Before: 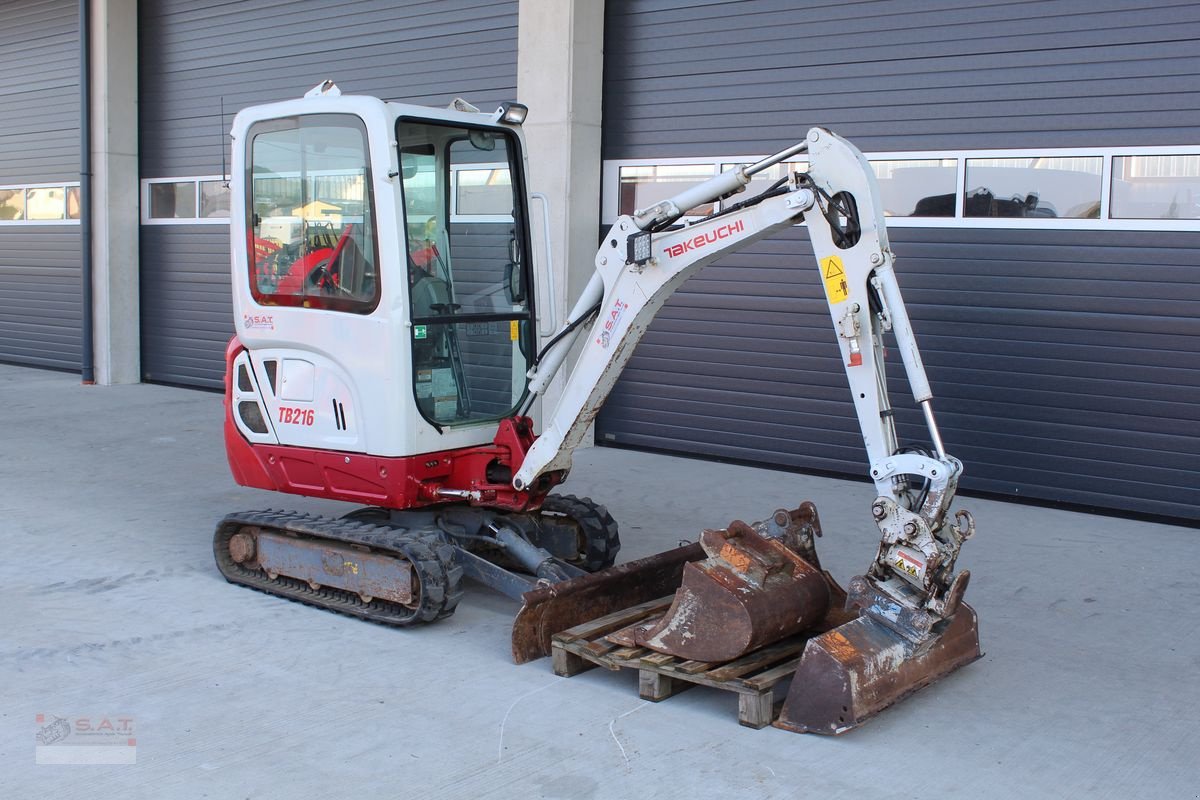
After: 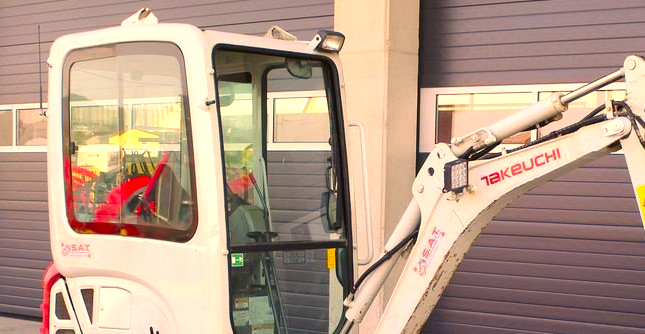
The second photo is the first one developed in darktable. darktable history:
color correction: highlights a* 17.91, highlights b* 35.26, shadows a* 1.09, shadows b* 6.37, saturation 1.04
exposure: black level correction 0, exposure 0.498 EV, compensate exposure bias true, compensate highlight preservation false
crop: left 15.332%, top 9.065%, right 30.904%, bottom 49.068%
color balance rgb: perceptual saturation grading › global saturation 28.597%, perceptual saturation grading › mid-tones 12.723%, perceptual saturation grading › shadows 10.414%, global vibrance 9.626%
